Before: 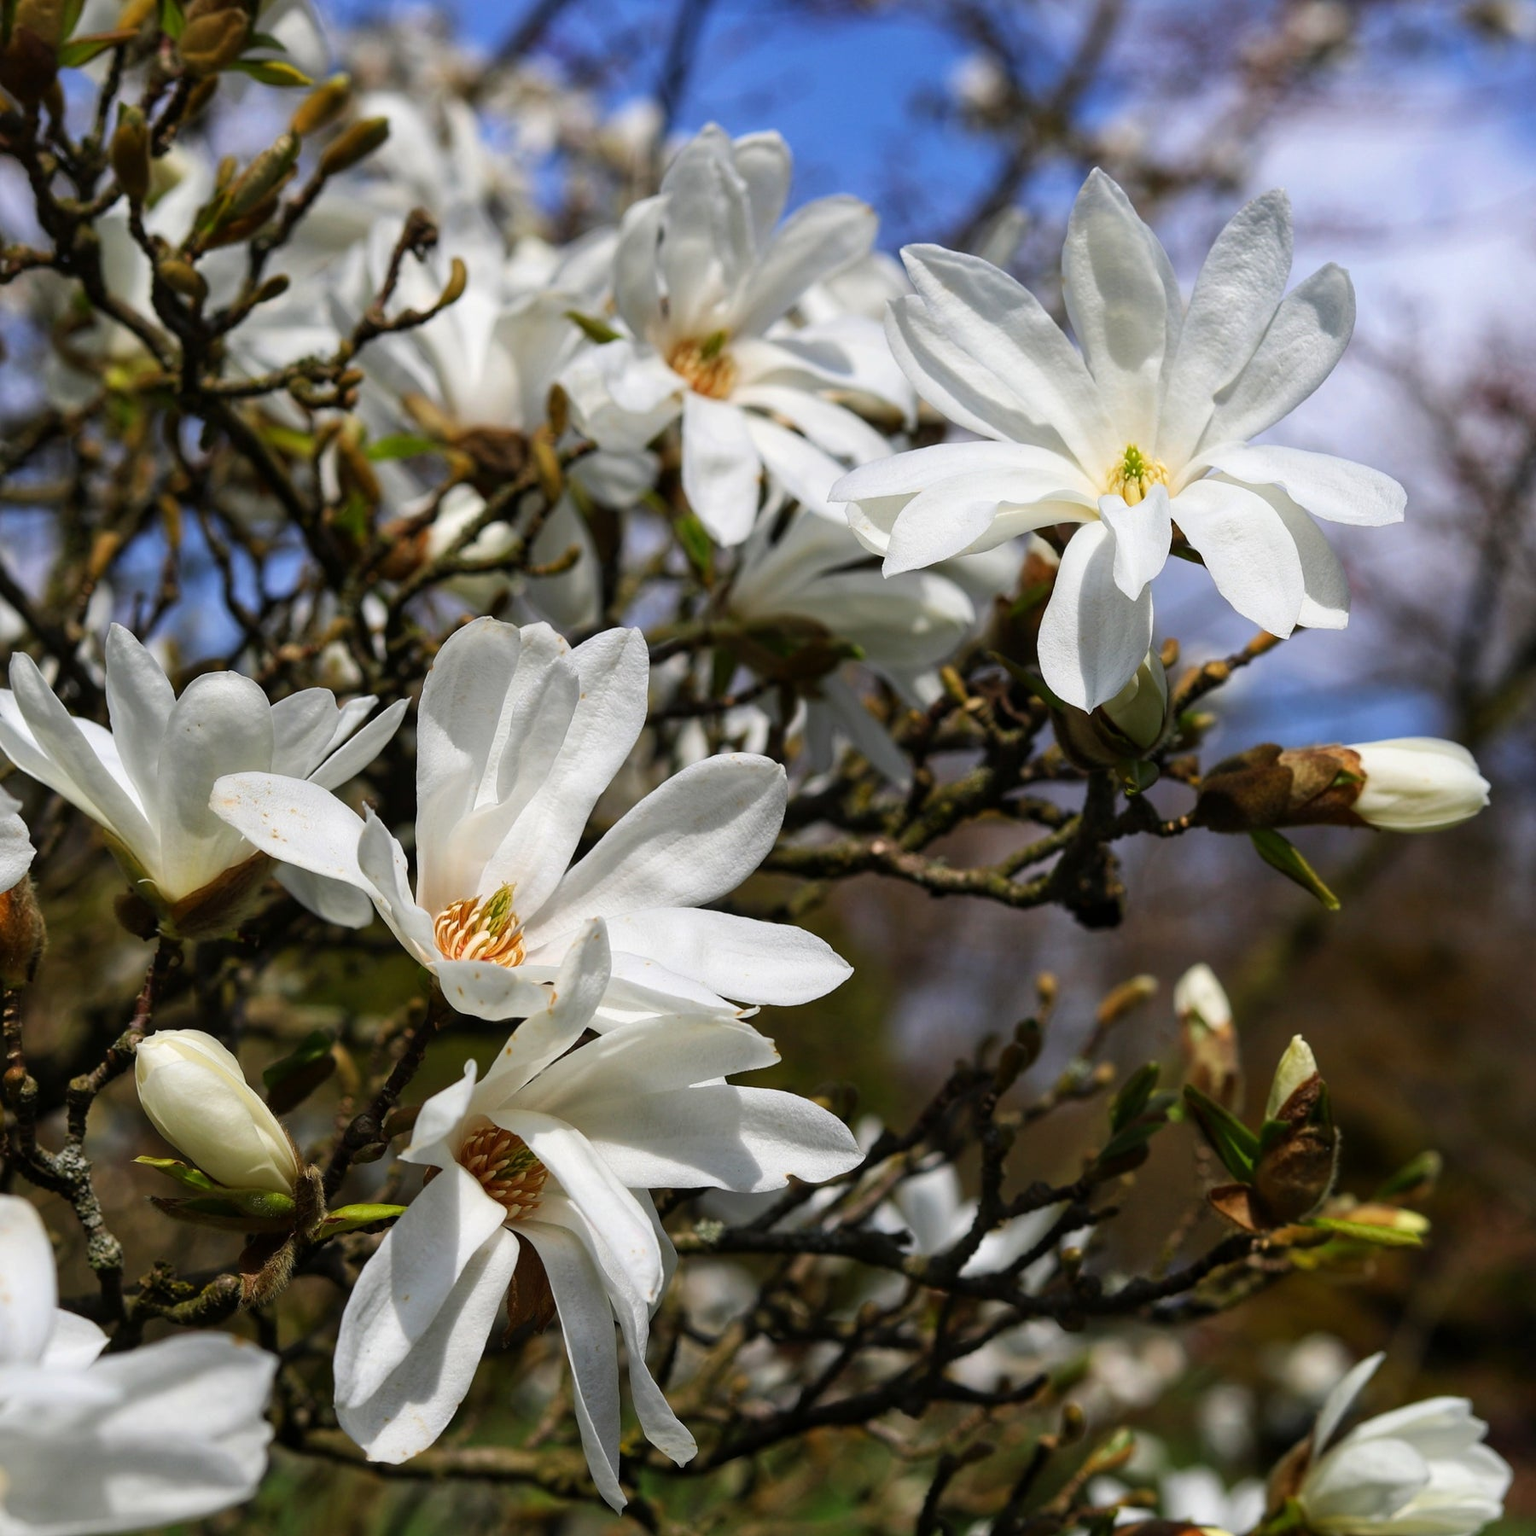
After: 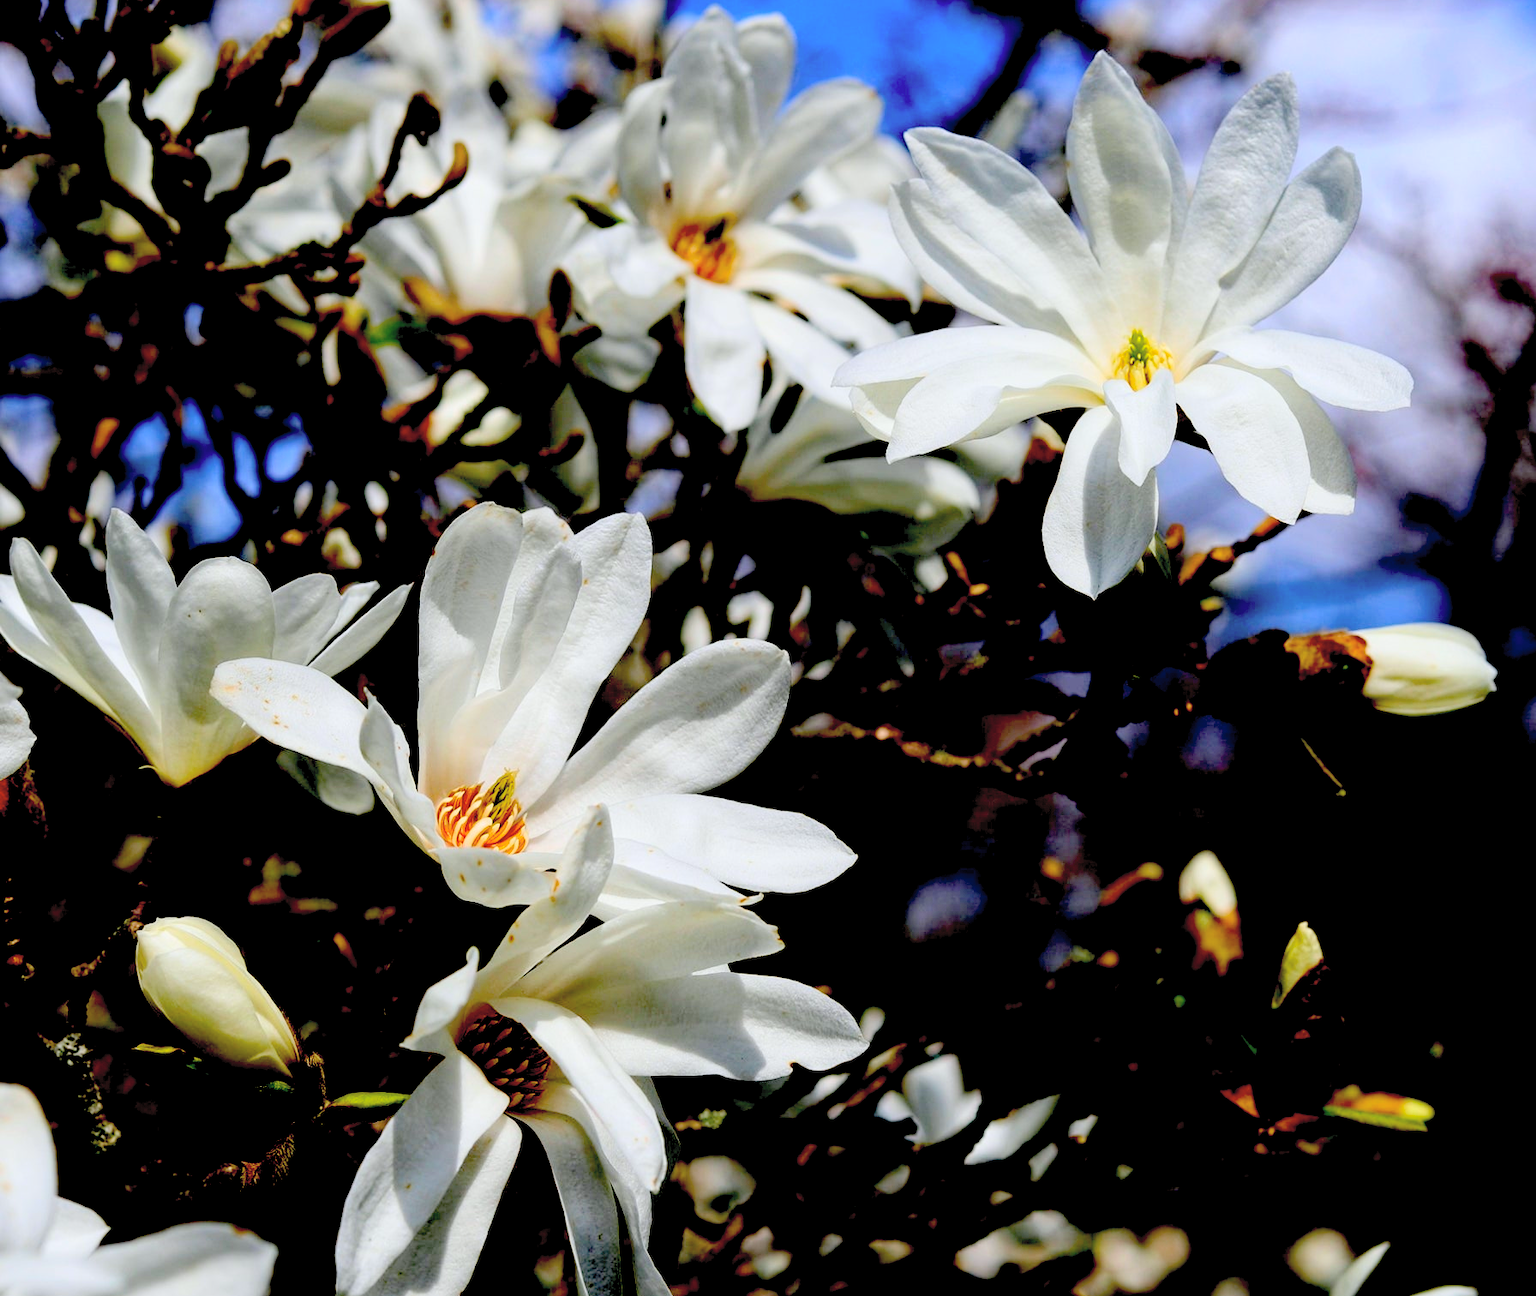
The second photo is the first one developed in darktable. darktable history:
color balance: mode lift, gamma, gain (sRGB)
crop: top 7.625%, bottom 8.027%
white balance: red 0.986, blue 1.01
contrast brightness saturation: contrast 0.1, brightness 0.3, saturation 0.14
exposure: black level correction 0.1, exposure -0.092 EV, compensate highlight preservation false
